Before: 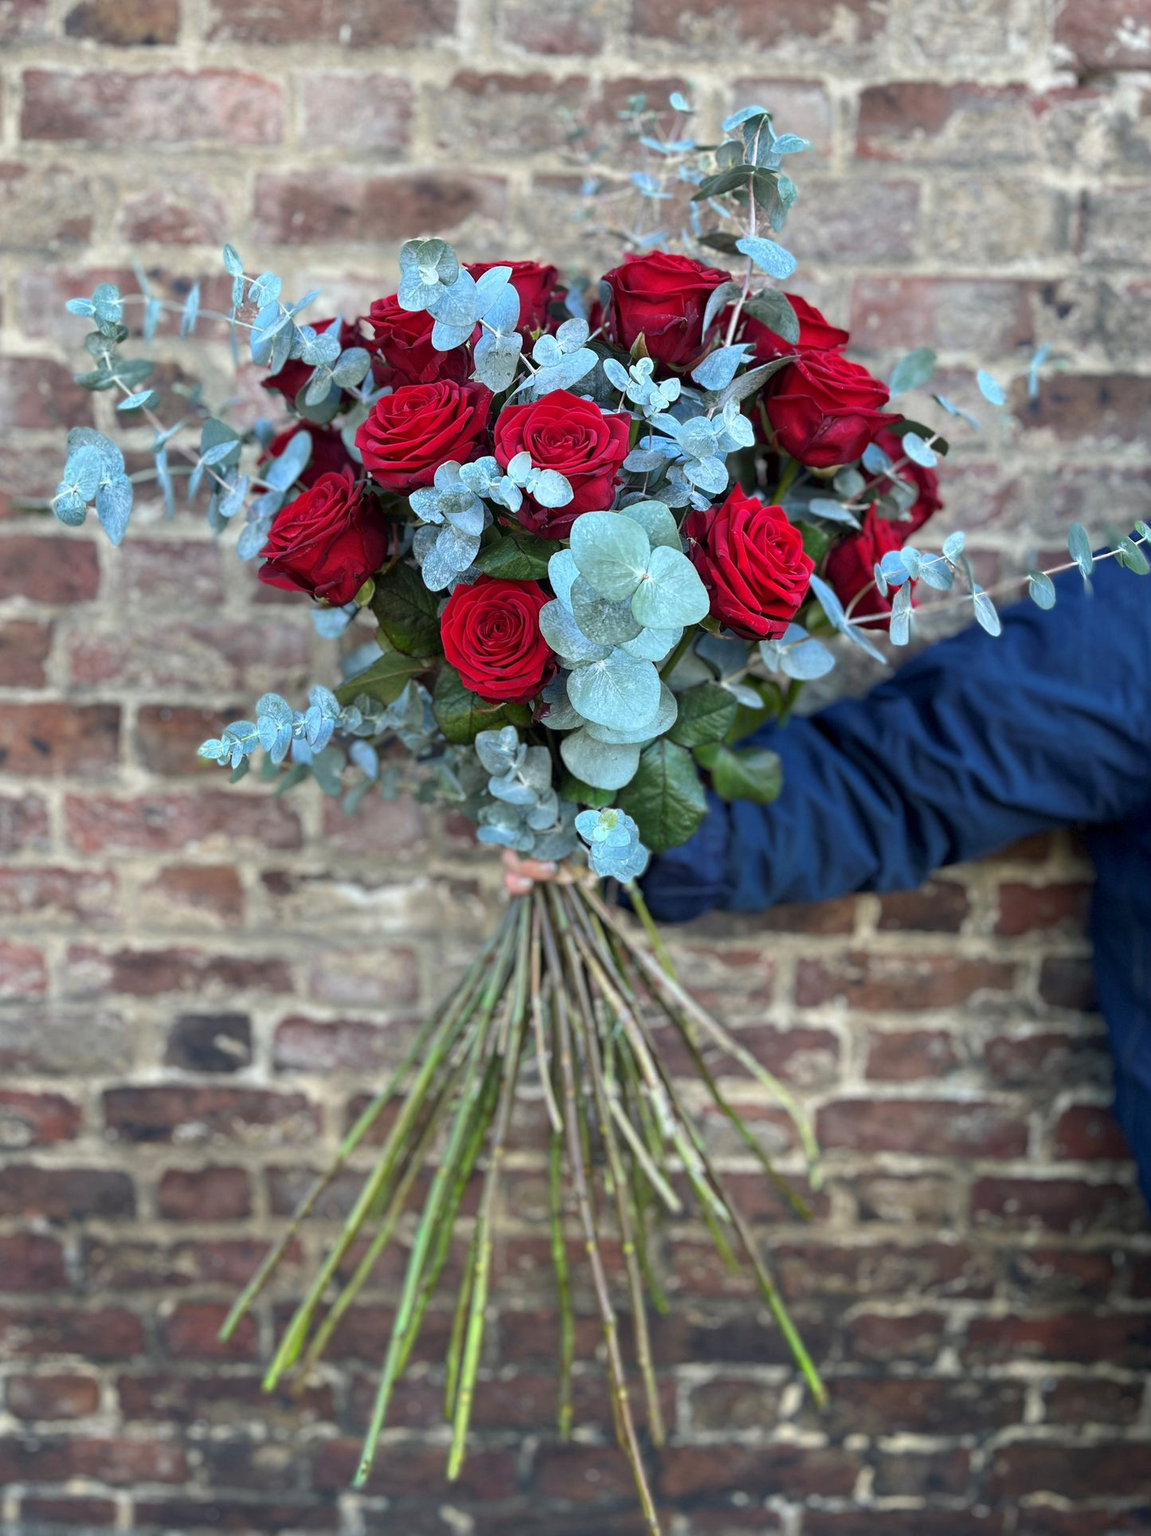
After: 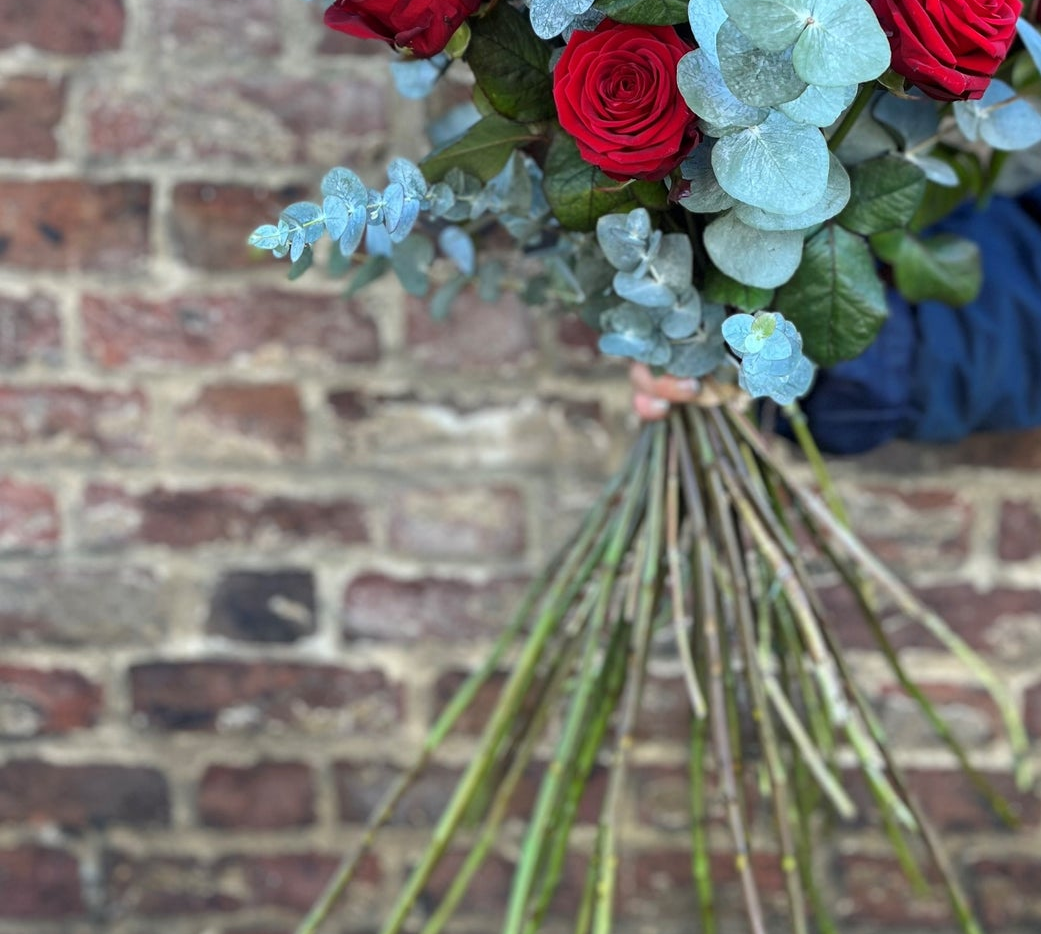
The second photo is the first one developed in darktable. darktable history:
crop: top 36.502%, right 27.924%, bottom 15.036%
